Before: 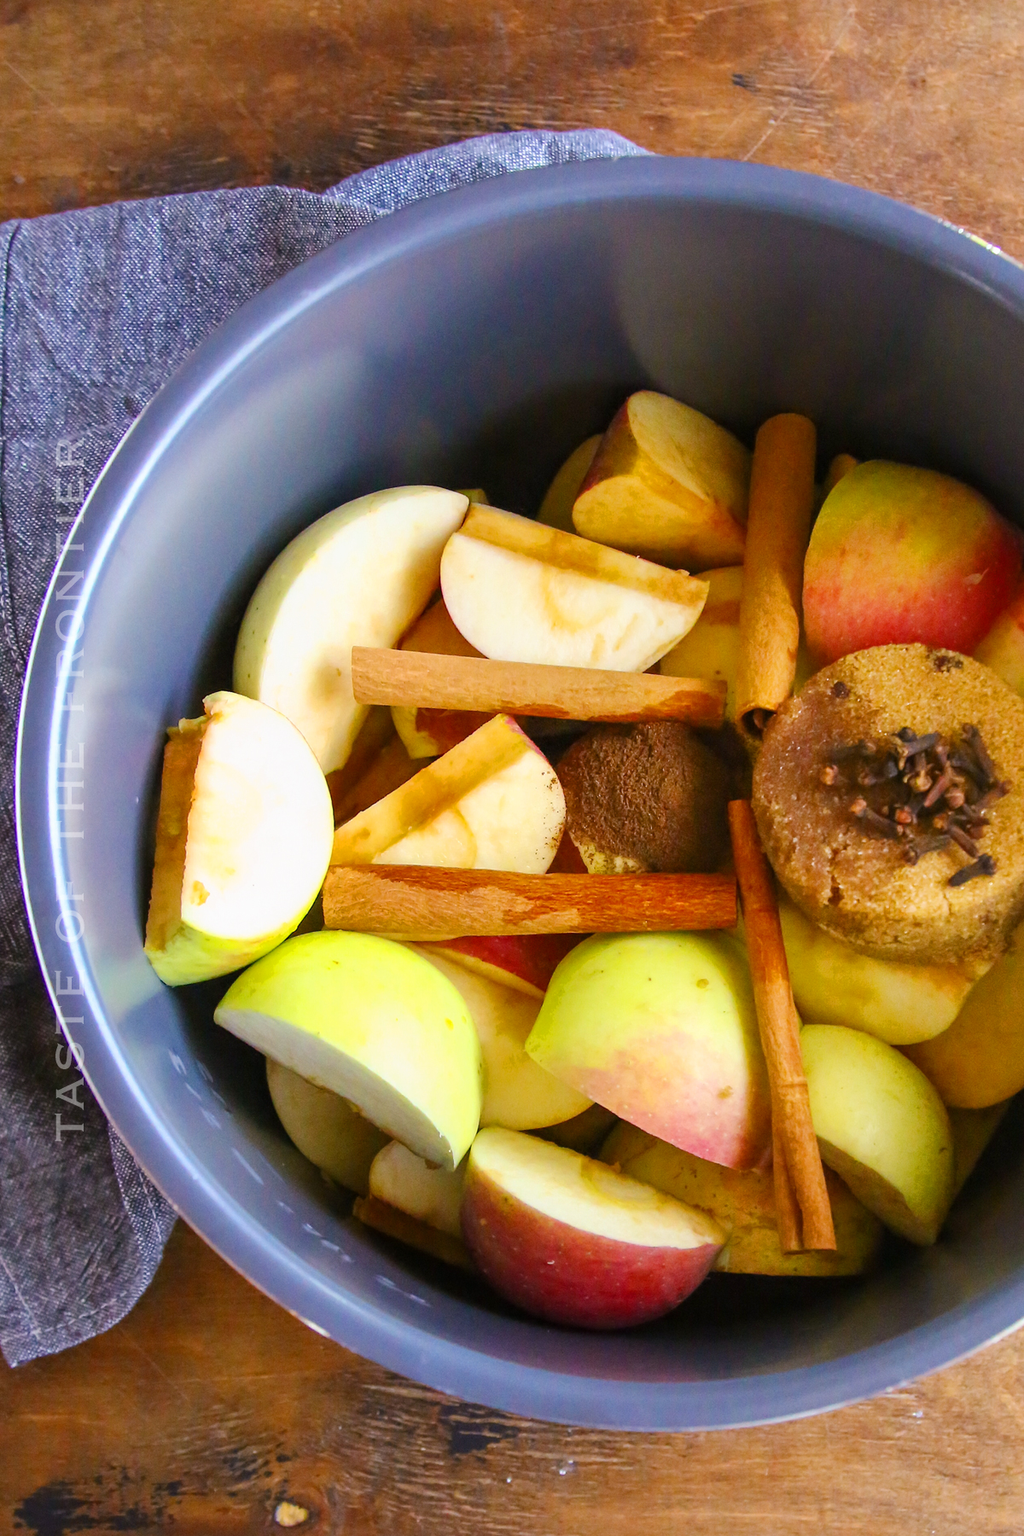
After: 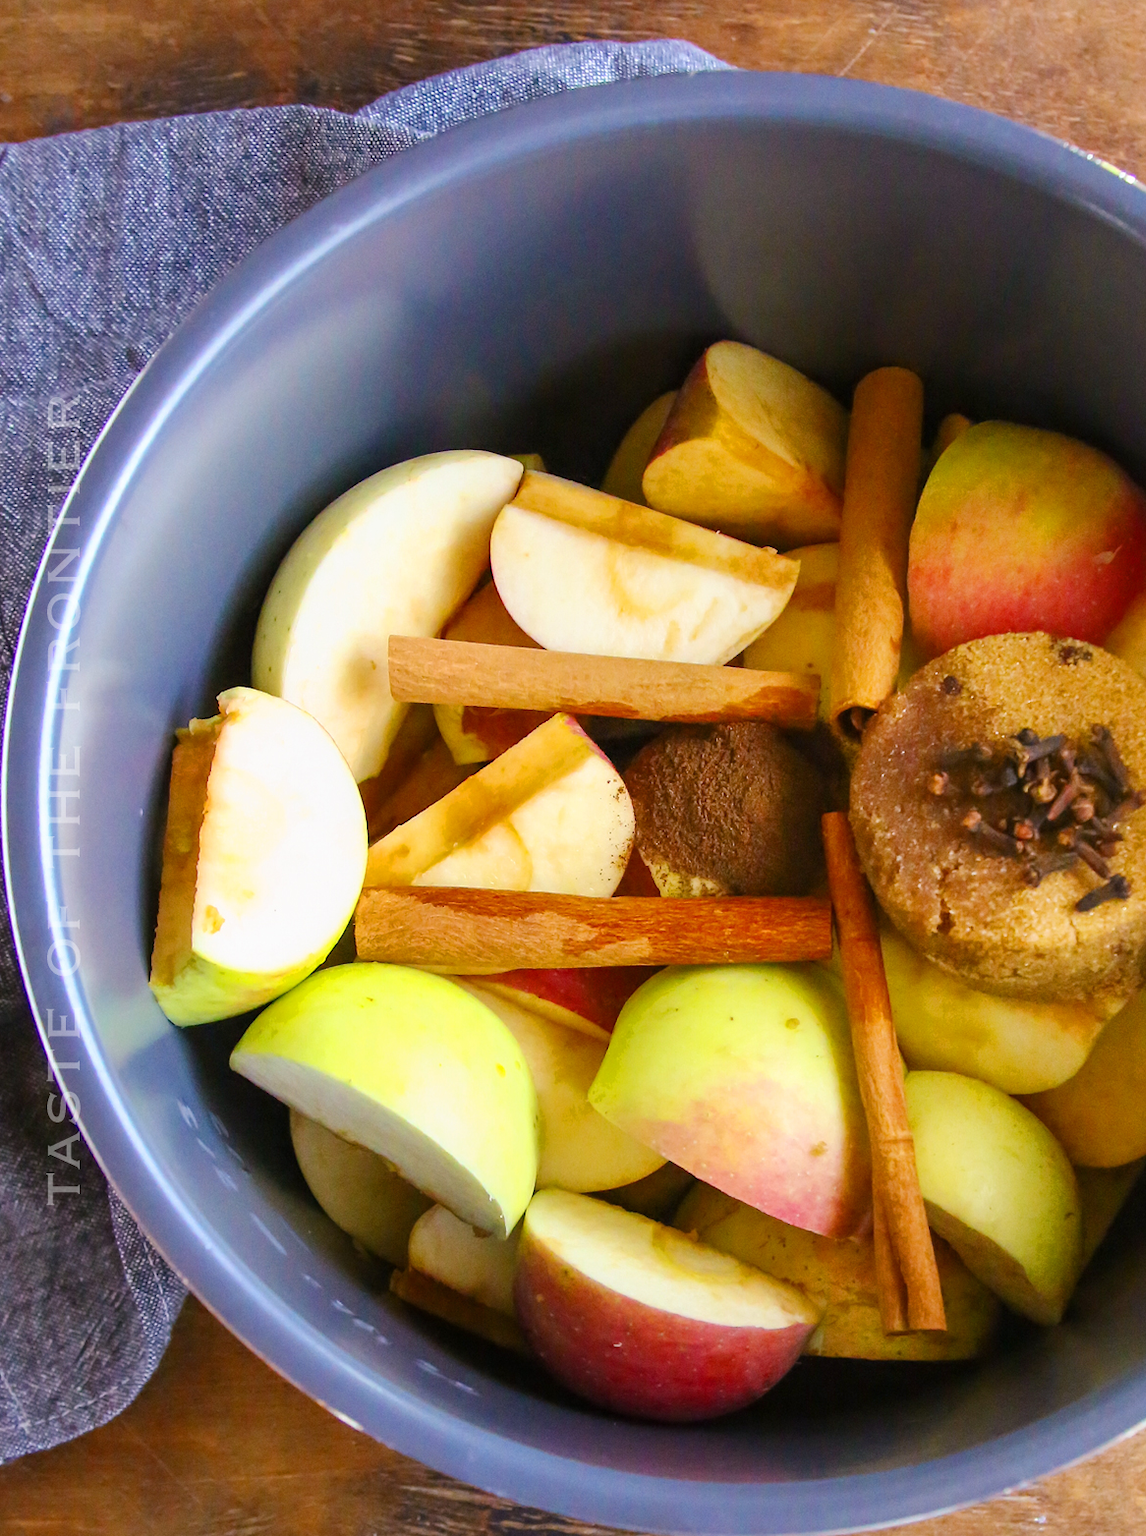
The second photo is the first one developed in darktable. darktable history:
crop: left 1.44%, top 6.194%, right 1.299%, bottom 6.927%
